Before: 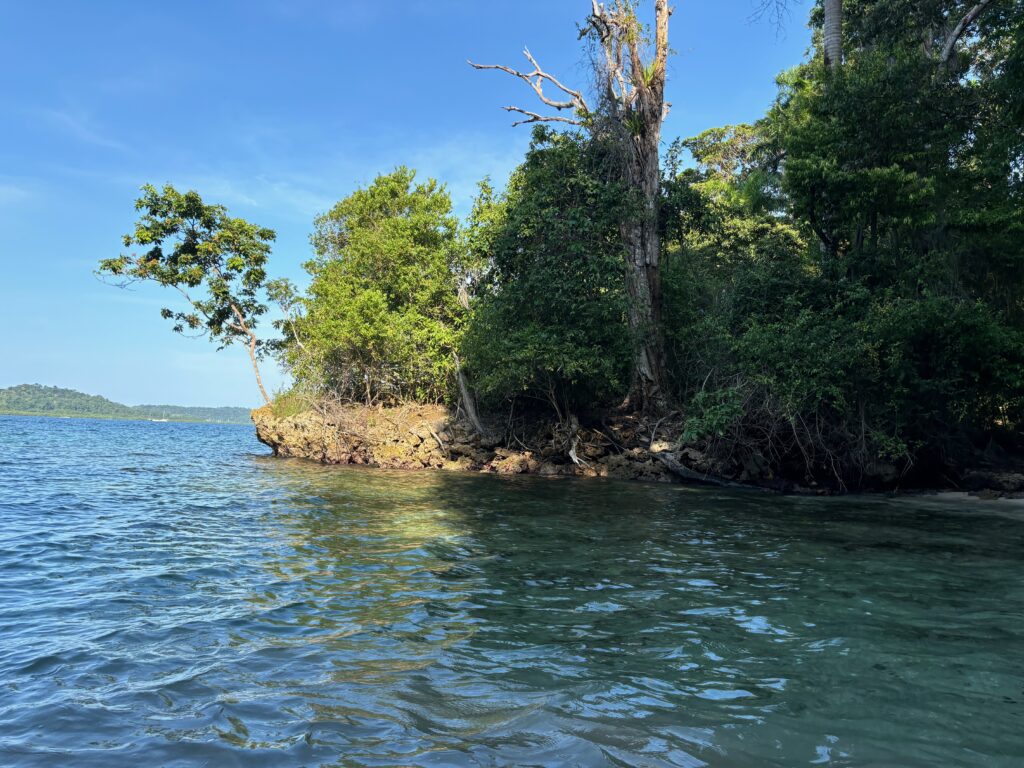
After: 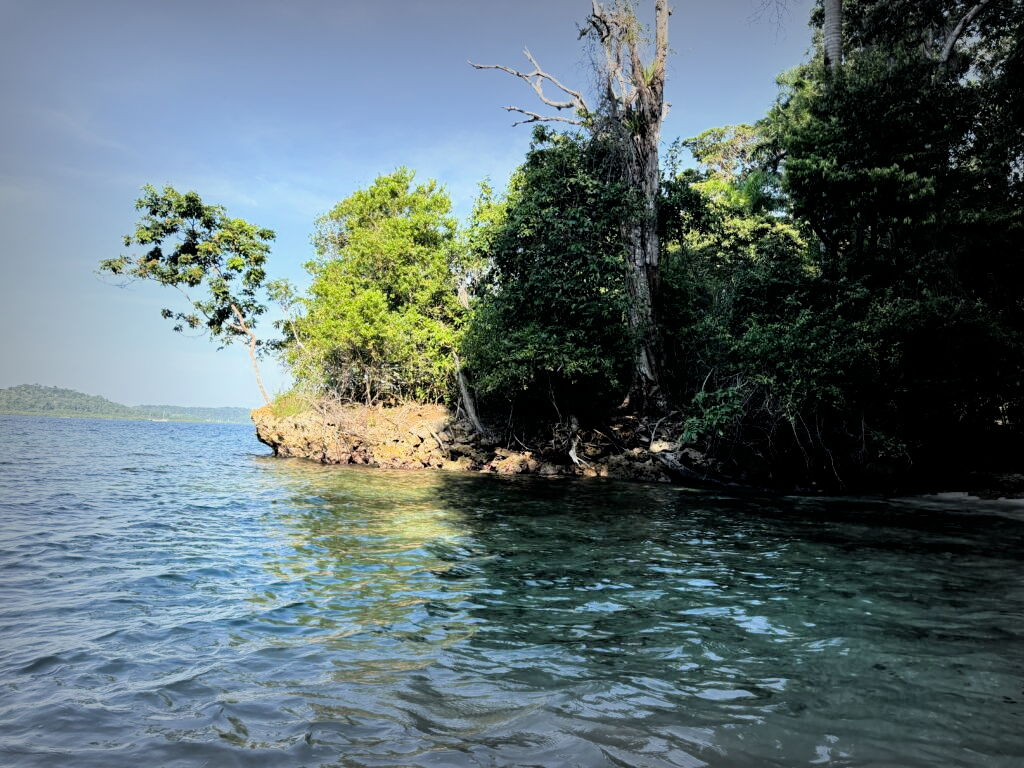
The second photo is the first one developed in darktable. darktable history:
vignetting: fall-off start 53.11%, automatic ratio true, width/height ratio 1.317, shape 0.216
filmic rgb: black relative exposure -5.1 EV, white relative exposure 3.96 EV, hardness 2.89, contrast 1.297
exposure: black level correction 0, exposure 0.7 EV, compensate highlight preservation false
